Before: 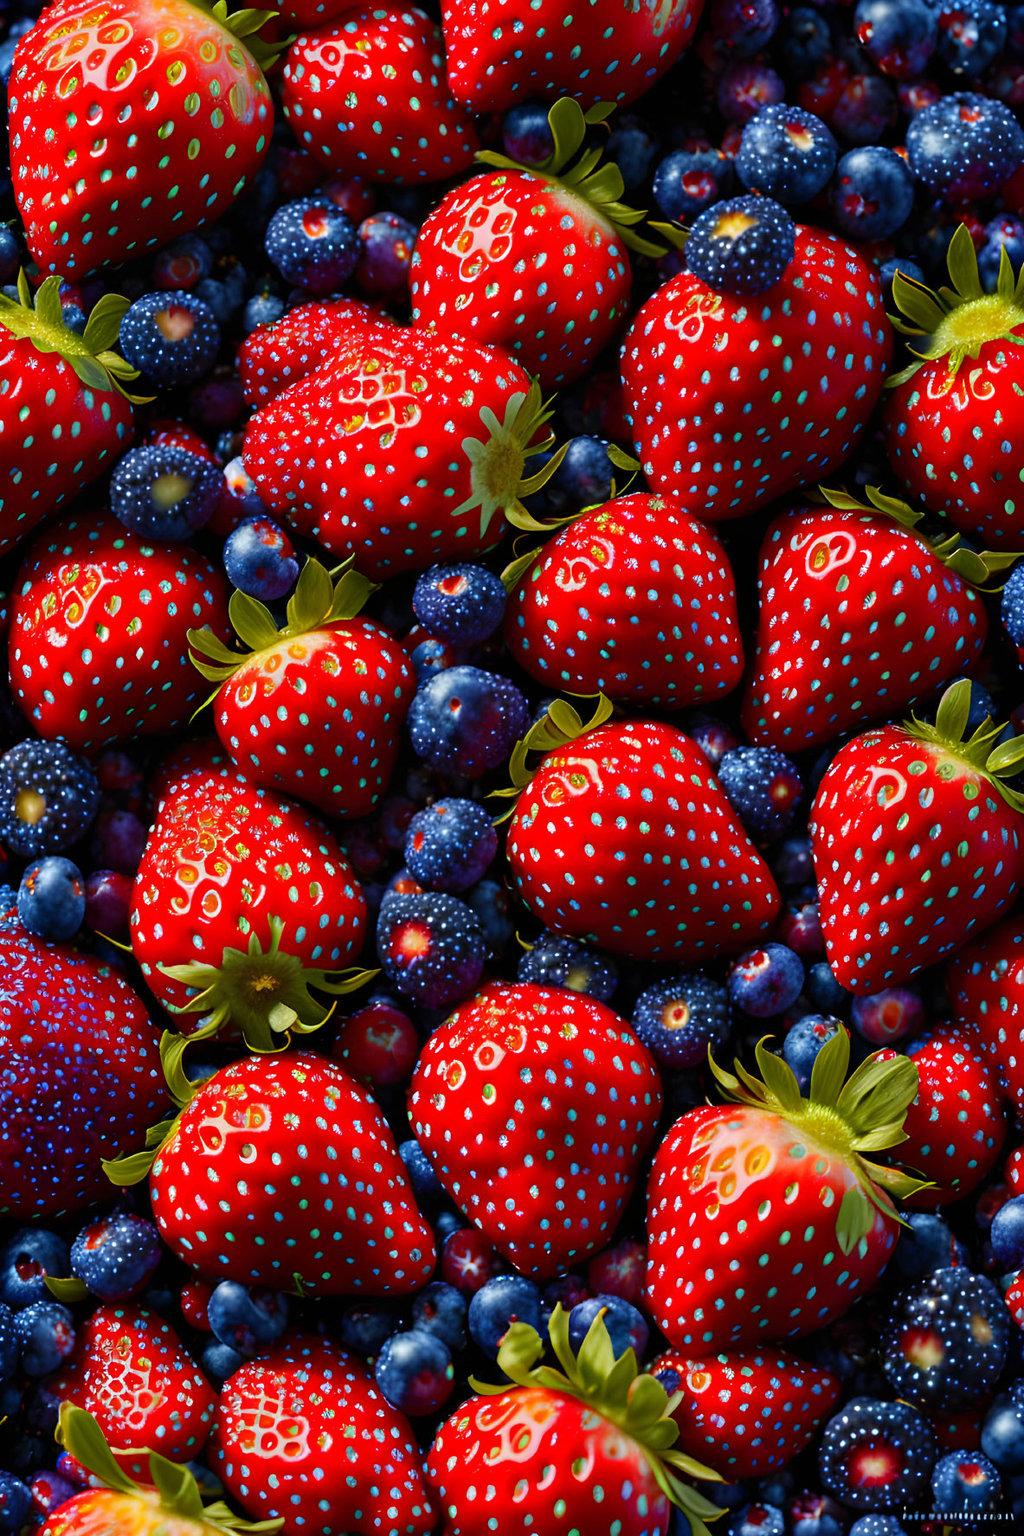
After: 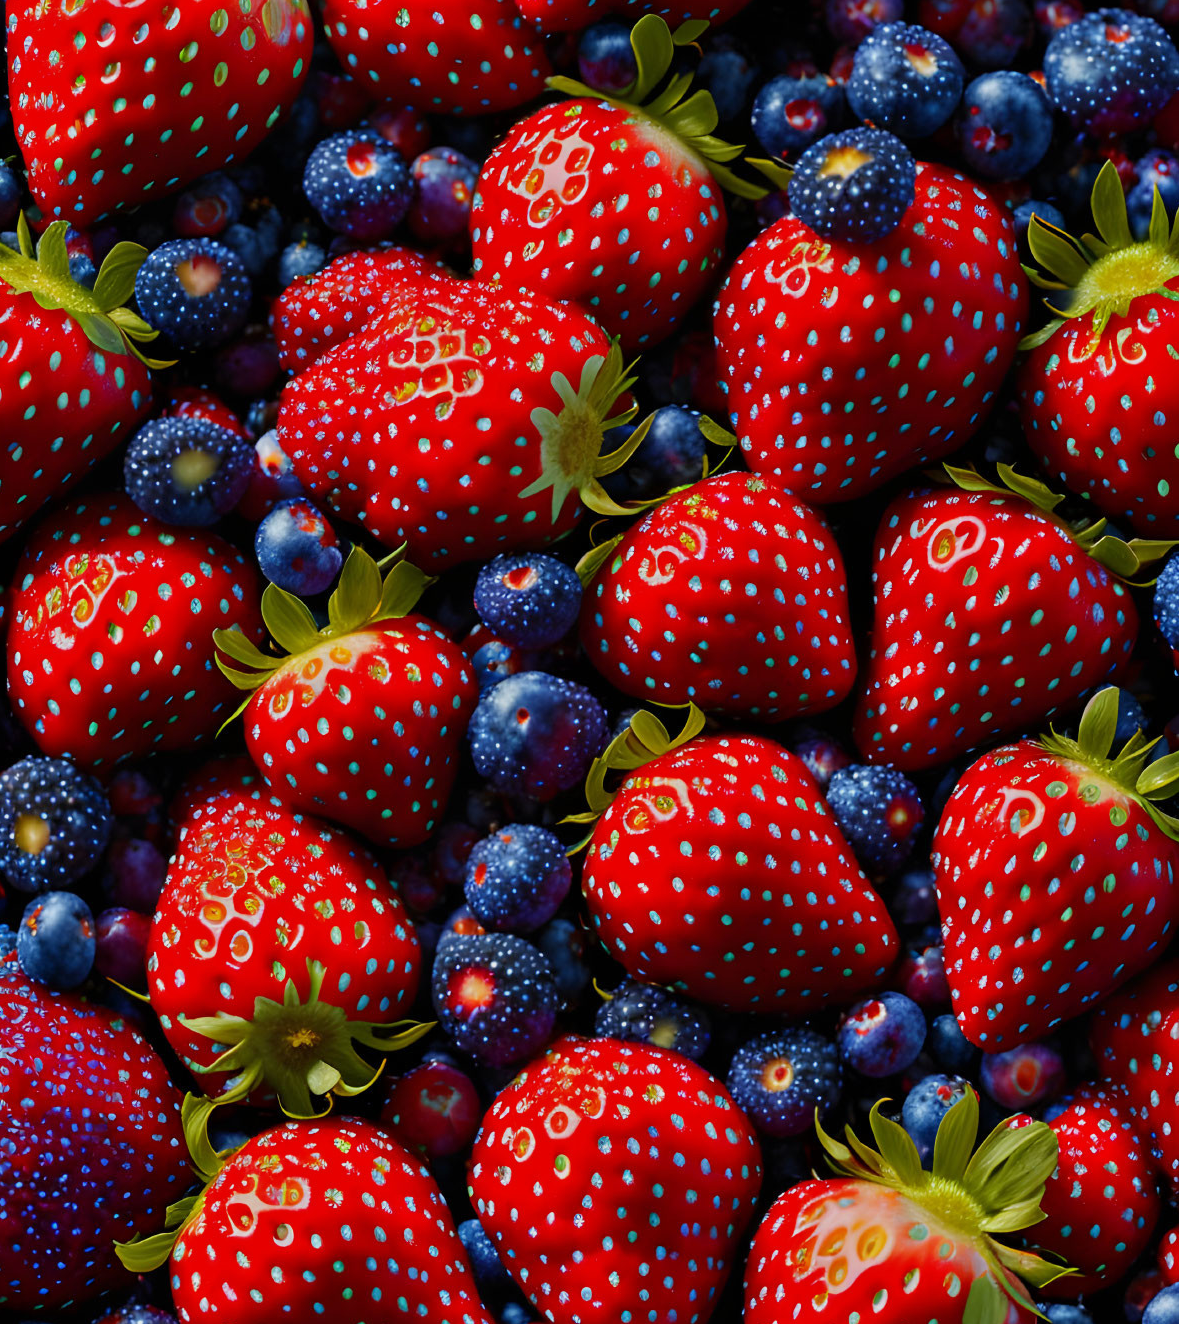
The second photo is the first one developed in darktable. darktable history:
tone equalizer: -8 EV -0.001 EV, -7 EV 0.005 EV, -6 EV -0.034 EV, -5 EV 0.02 EV, -4 EV -0.008 EV, -3 EV 0.018 EV, -2 EV -0.07 EV, -1 EV -0.289 EV, +0 EV -0.586 EV
crop: left 0.333%, top 5.562%, bottom 19.815%
